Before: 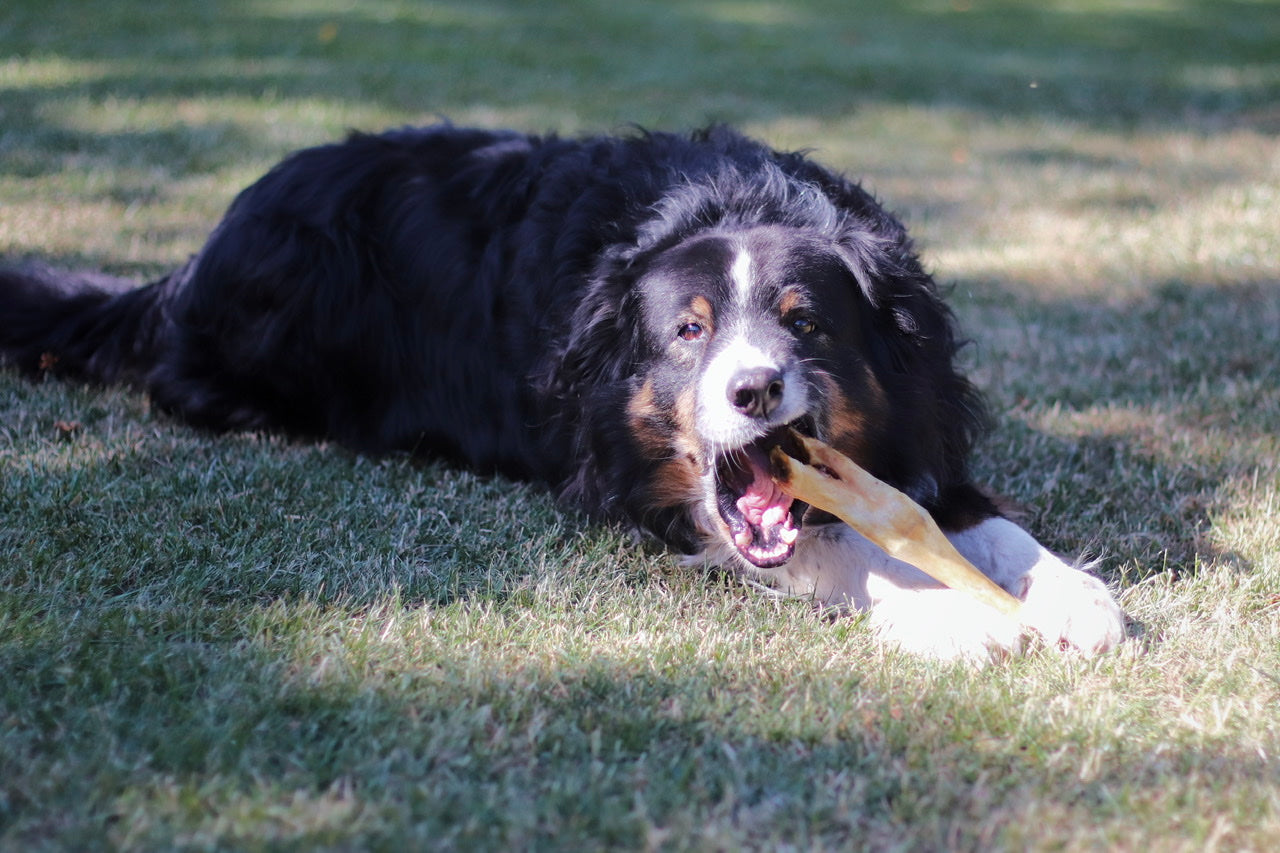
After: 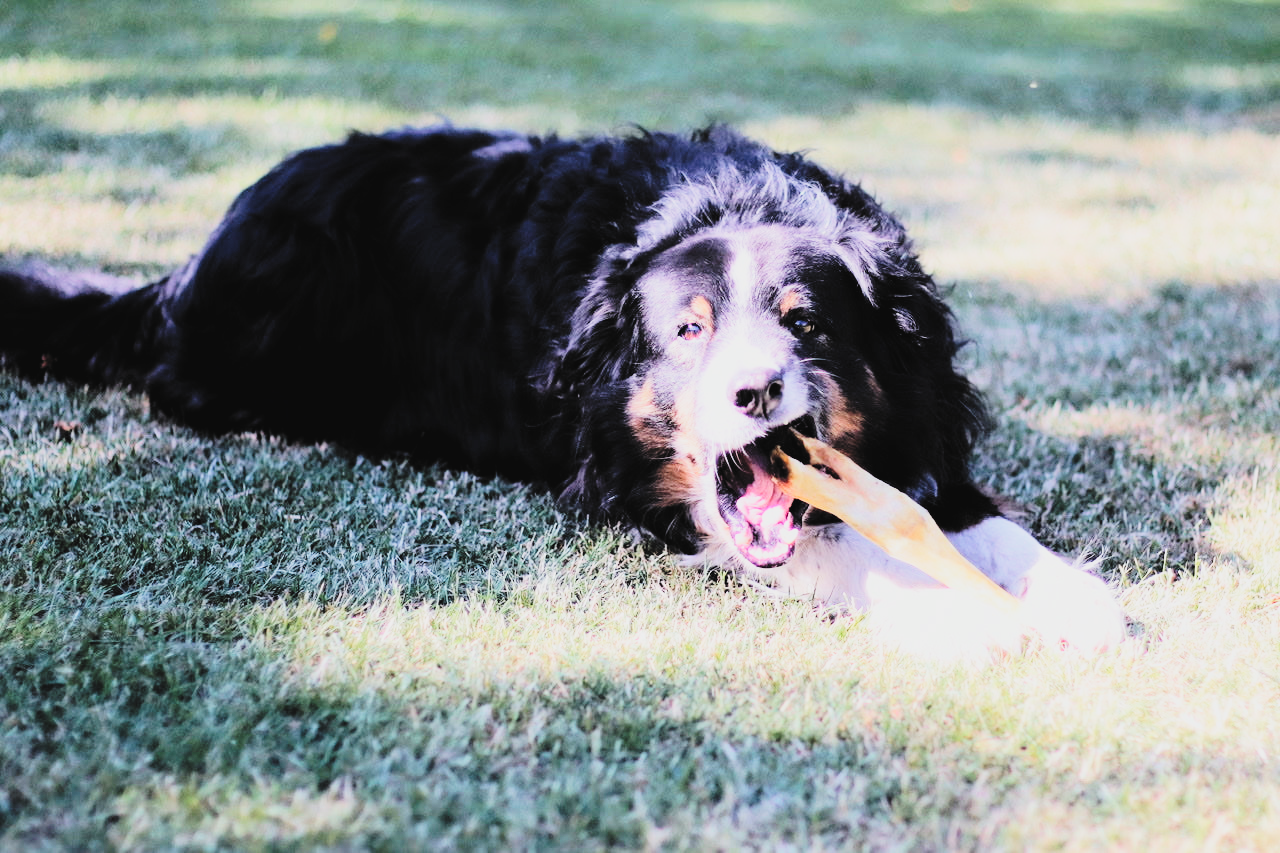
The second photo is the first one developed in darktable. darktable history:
filmic rgb: black relative exposure -5.07 EV, white relative exposure 3.95 EV, hardness 2.88, contrast 1.299, highlights saturation mix -9.01%, preserve chrominance max RGB, color science v6 (2022), contrast in shadows safe, contrast in highlights safe
tone curve: curves: ch0 [(0, 0.026) (0.058, 0.049) (0.246, 0.214) (0.437, 0.498) (0.55, 0.644) (0.657, 0.767) (0.822, 0.9) (1, 0.961)]; ch1 [(0, 0) (0.346, 0.307) (0.408, 0.369) (0.453, 0.457) (0.476, 0.489) (0.502, 0.493) (0.521, 0.515) (0.537, 0.531) (0.612, 0.641) (0.676, 0.728) (1, 1)]; ch2 [(0, 0) (0.346, 0.34) (0.434, 0.46) (0.485, 0.494) (0.5, 0.494) (0.511, 0.504) (0.537, 0.551) (0.579, 0.599) (0.625, 0.686) (1, 1)], preserve colors none
contrast brightness saturation: contrast 0.102, brightness 0.311, saturation 0.142
